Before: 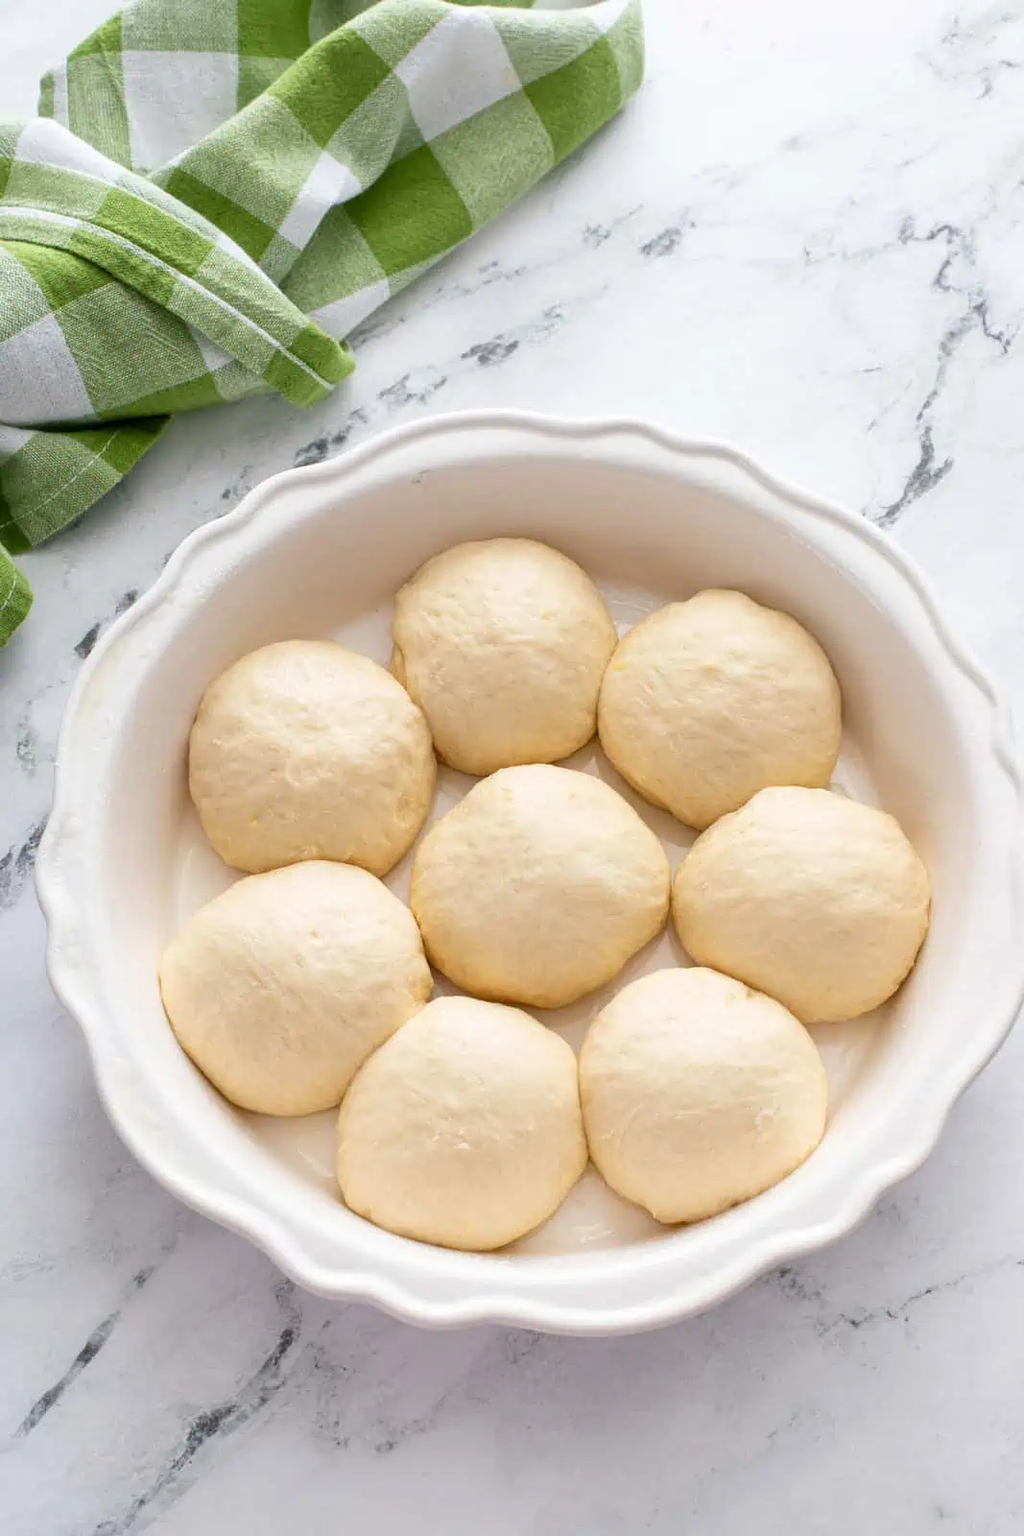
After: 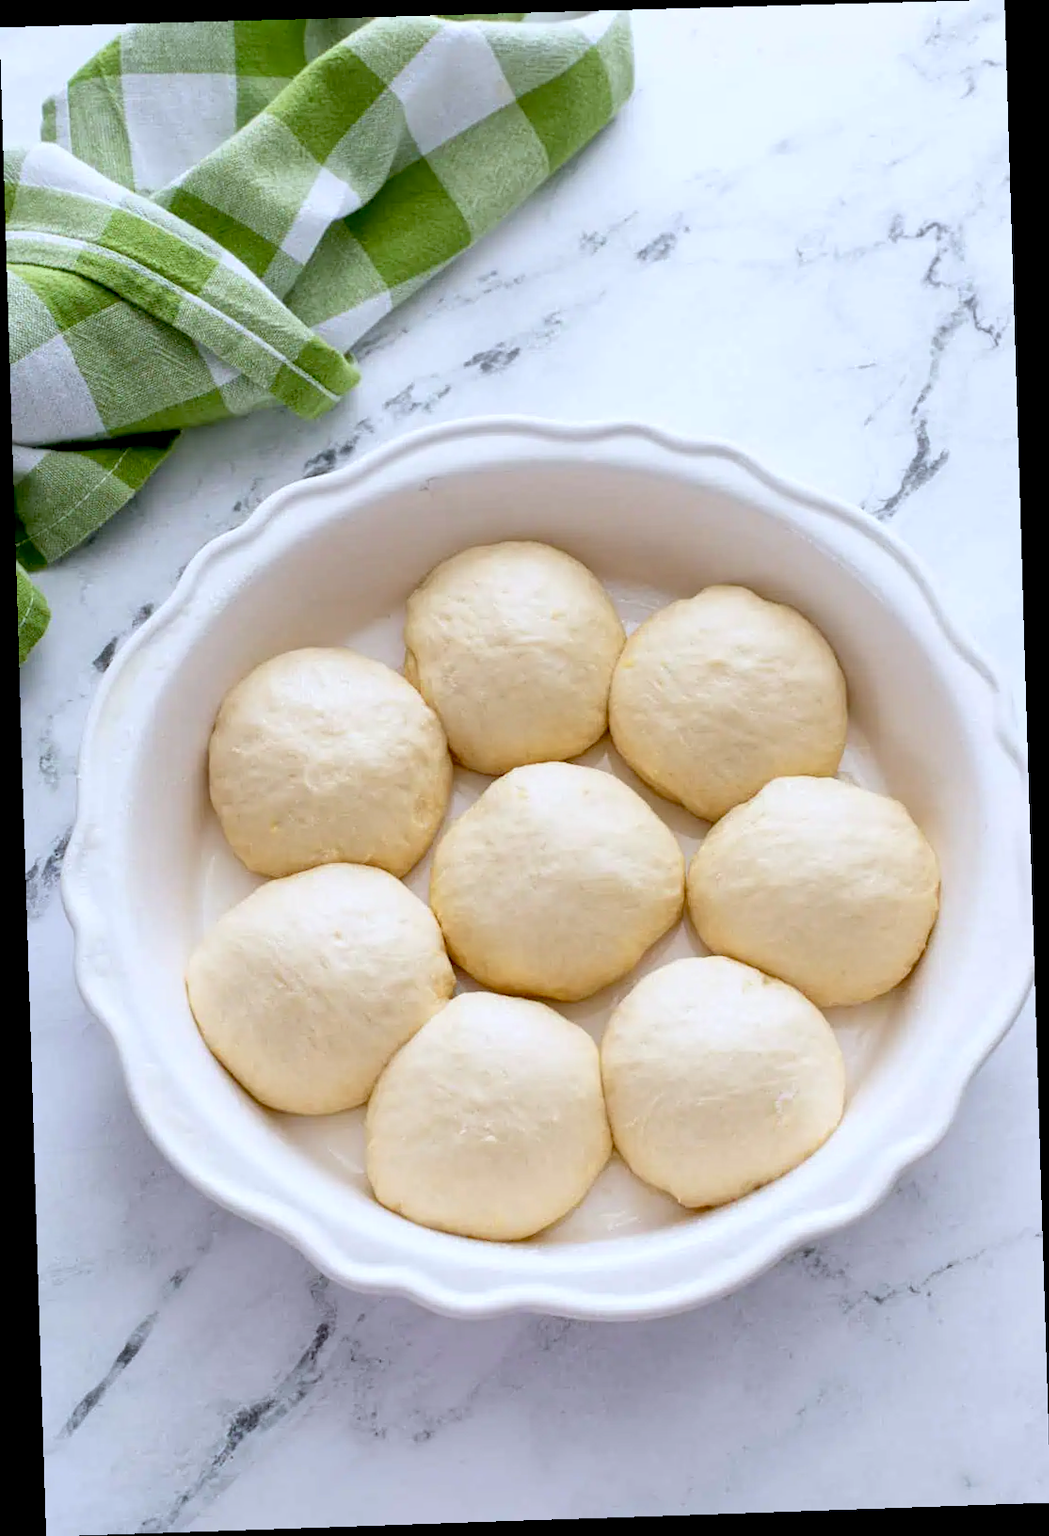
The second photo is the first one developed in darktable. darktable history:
rotate and perspective: rotation -1.77°, lens shift (horizontal) 0.004, automatic cropping off
exposure: black level correction 0.016, exposure -0.009 EV, compensate highlight preservation false
white balance: red 0.954, blue 1.079
